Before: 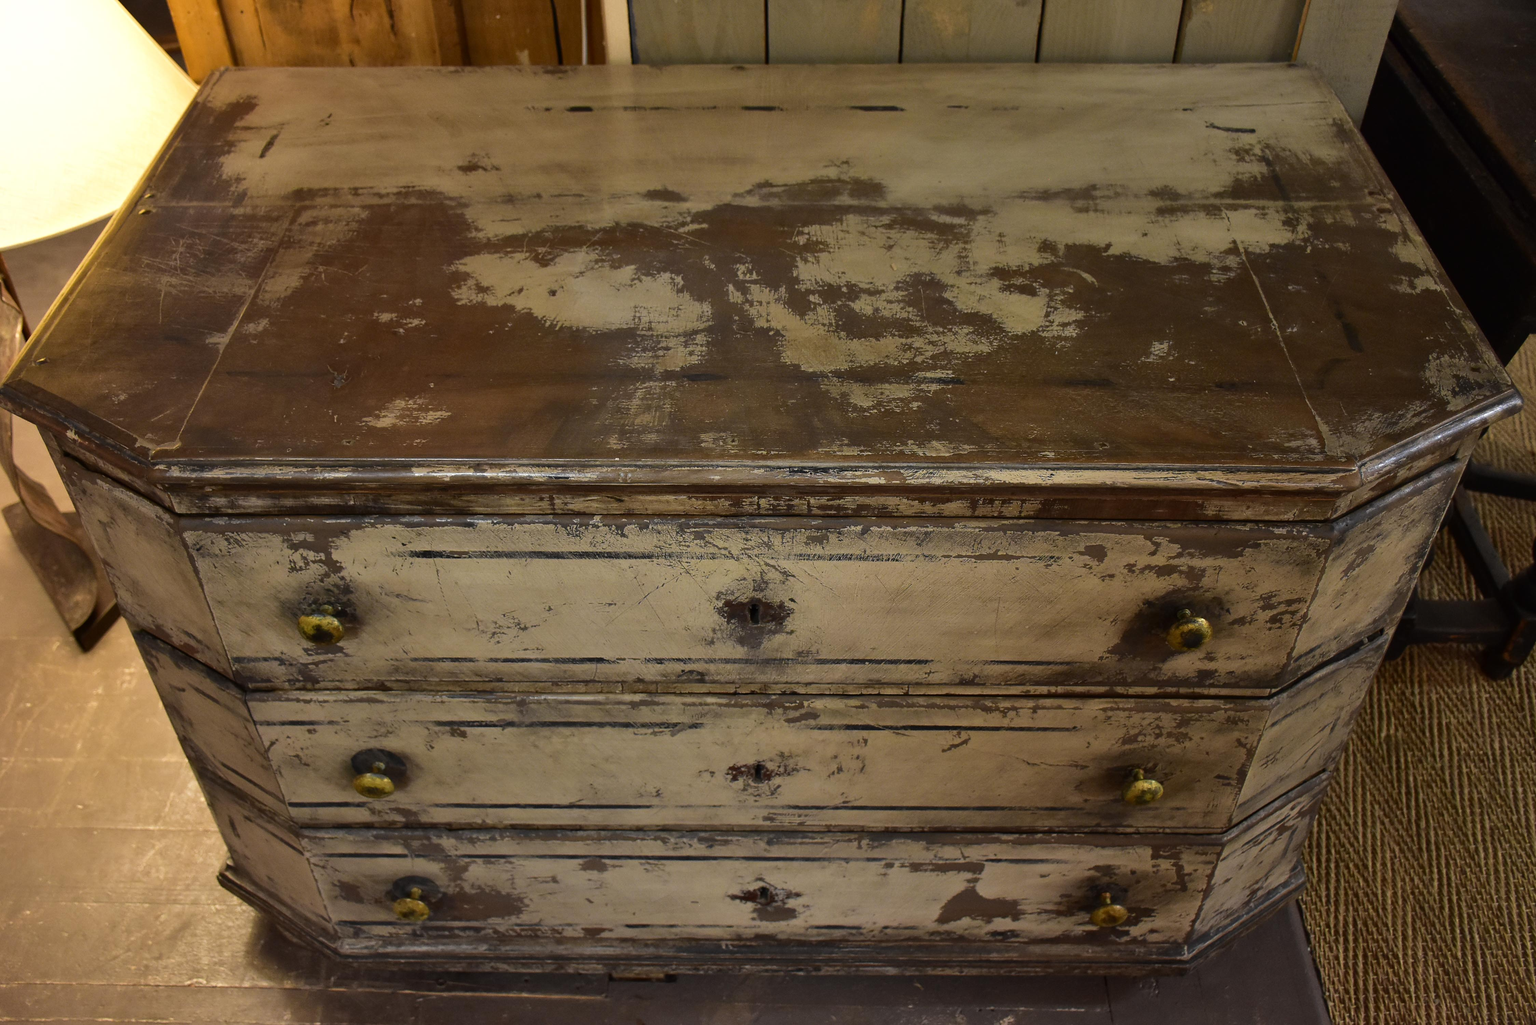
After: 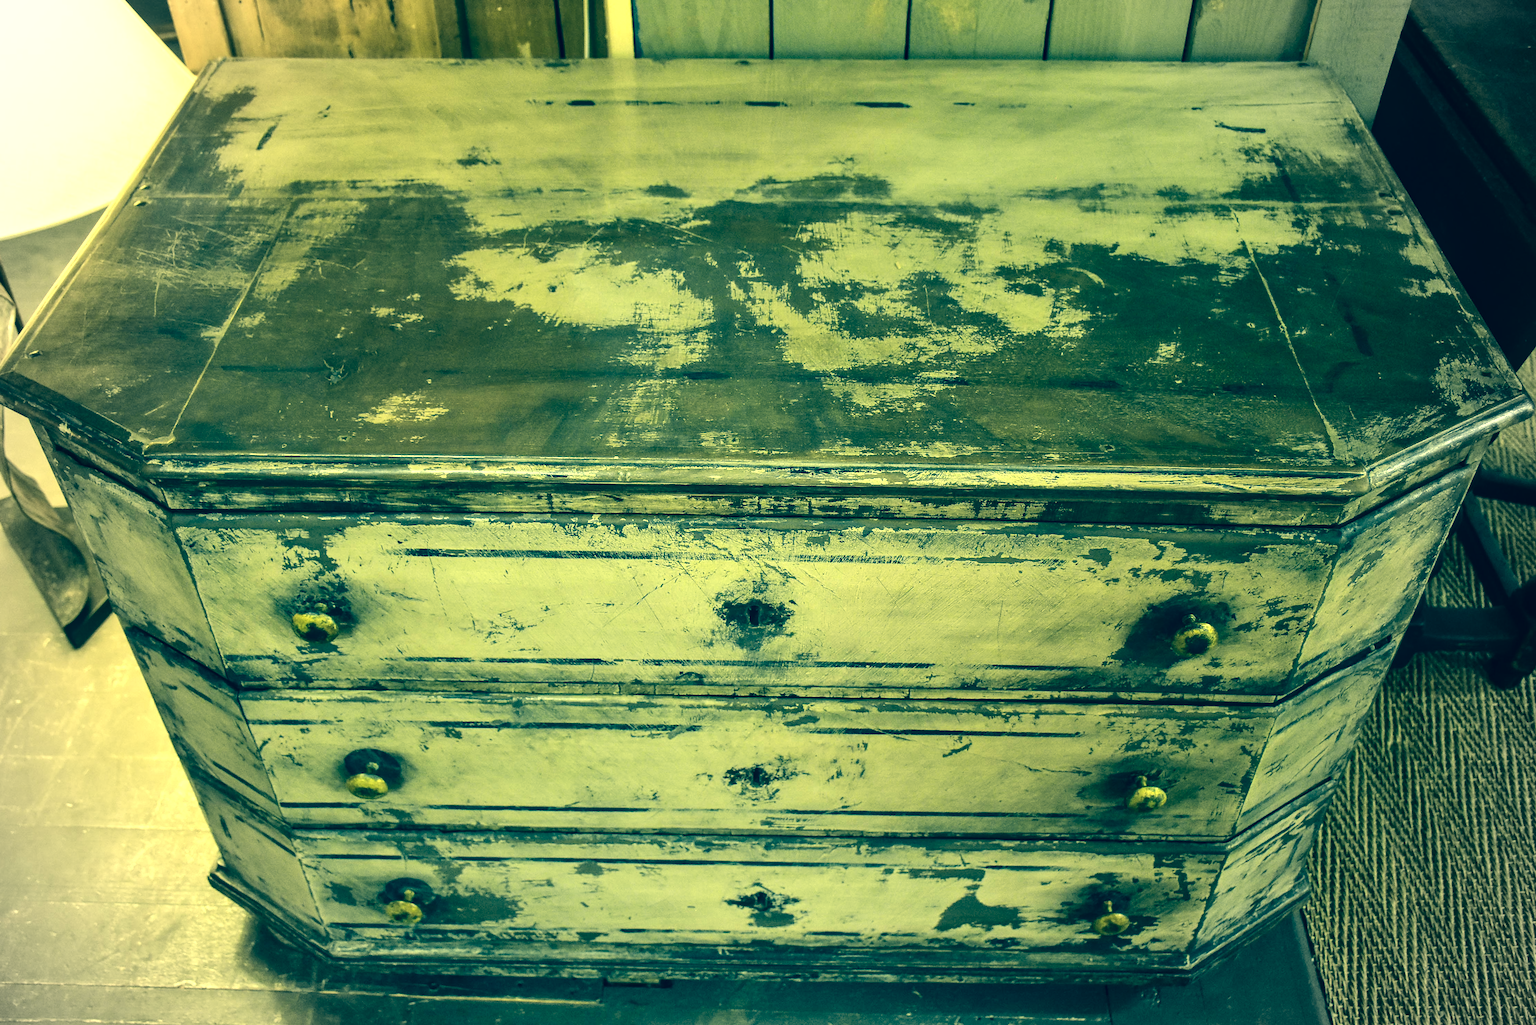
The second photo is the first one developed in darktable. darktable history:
vignetting: fall-off start 71.48%, brightness -0.202, center (0, 0.005)
tone curve: curves: ch0 [(0.021, 0) (0.104, 0.052) (0.496, 0.526) (0.737, 0.783) (1, 1)], color space Lab, linked channels, preserve colors none
exposure: black level correction 0, exposure 1.294 EV, compensate highlight preservation false
local contrast: on, module defaults
color correction: highlights a* -15.27, highlights b* 39.81, shadows a* -39.95, shadows b* -26.72
contrast brightness saturation: contrast 0.101, saturation -0.356
crop and rotate: angle -0.476°
